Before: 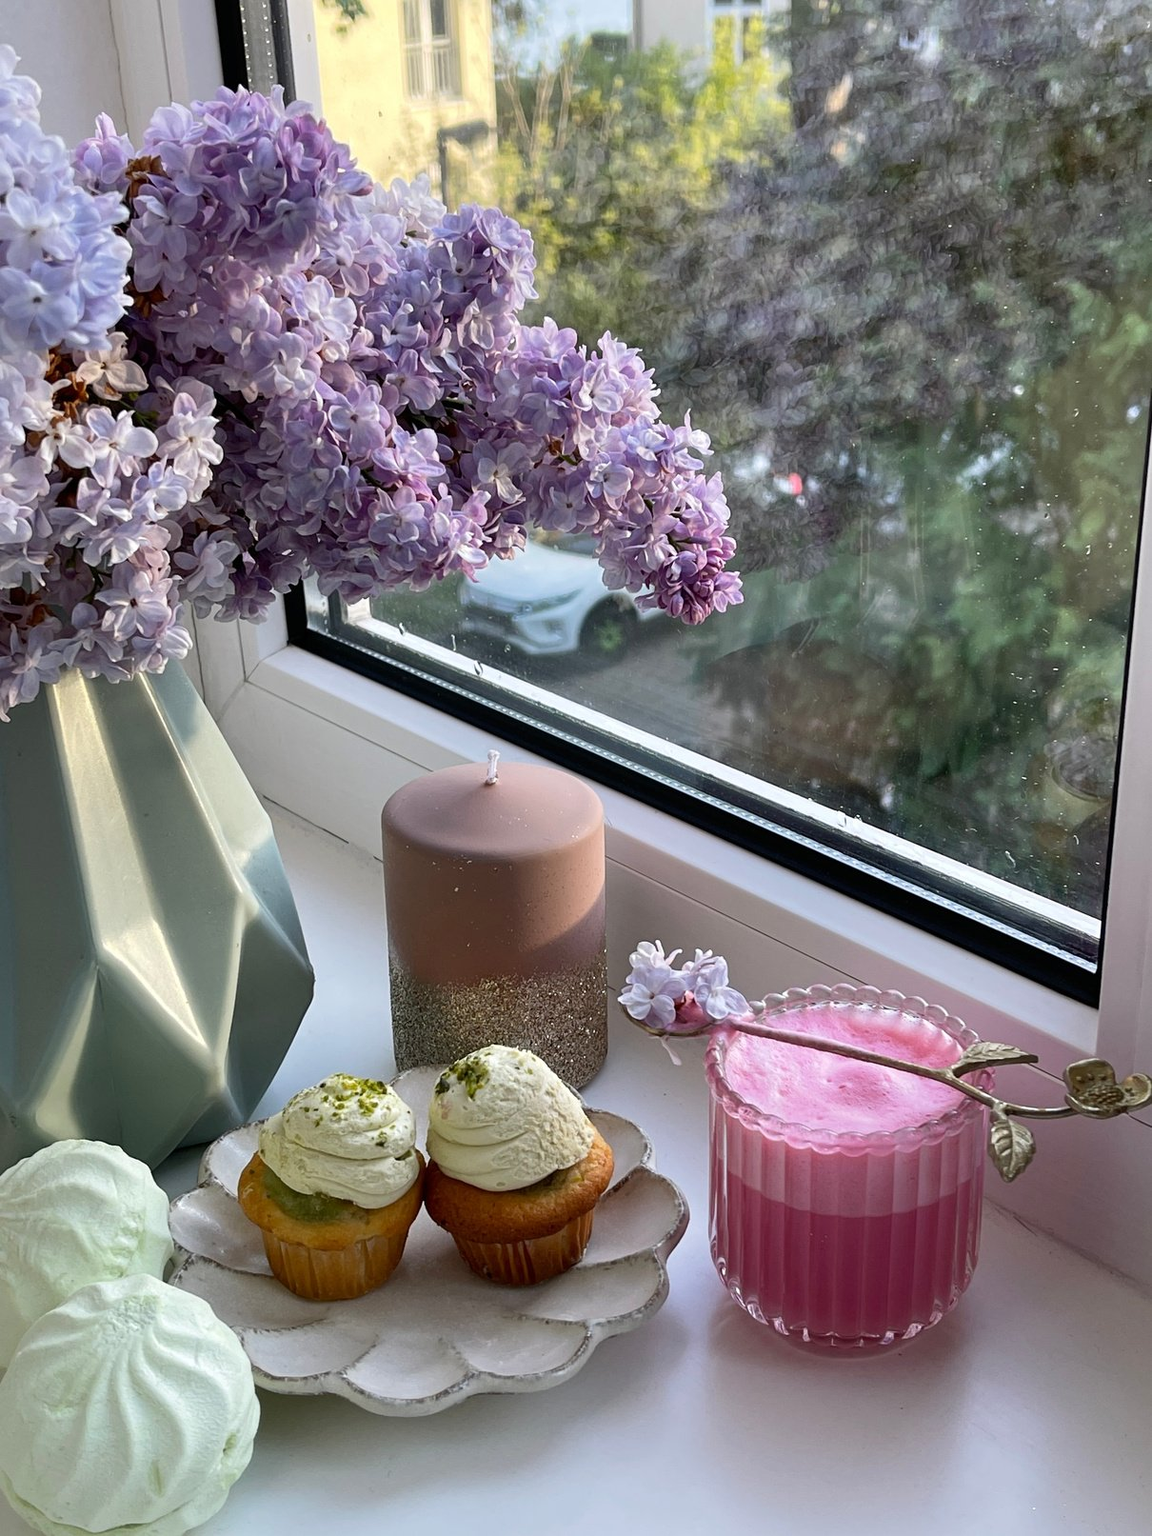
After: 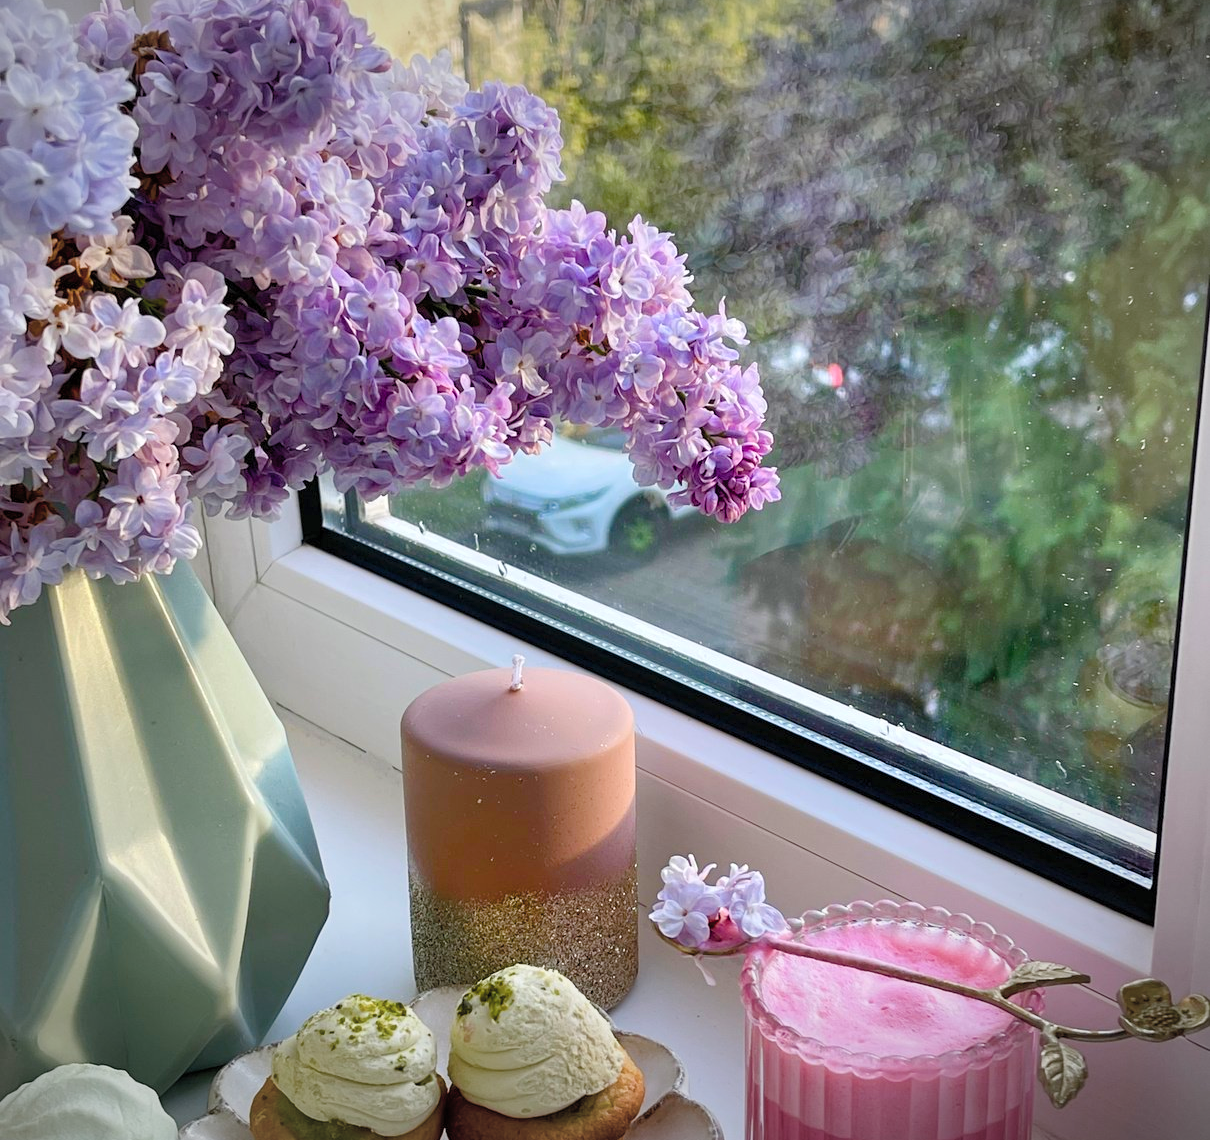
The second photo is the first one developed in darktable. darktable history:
vignetting: fall-off radius 100%, width/height ratio 1.337
crop and rotate: top 8.293%, bottom 20.996%
contrast brightness saturation: brightness 0.13
color balance rgb: perceptual saturation grading › global saturation 20%, perceptual saturation grading › highlights -25%, perceptual saturation grading › shadows 50.52%, global vibrance 40.24%
